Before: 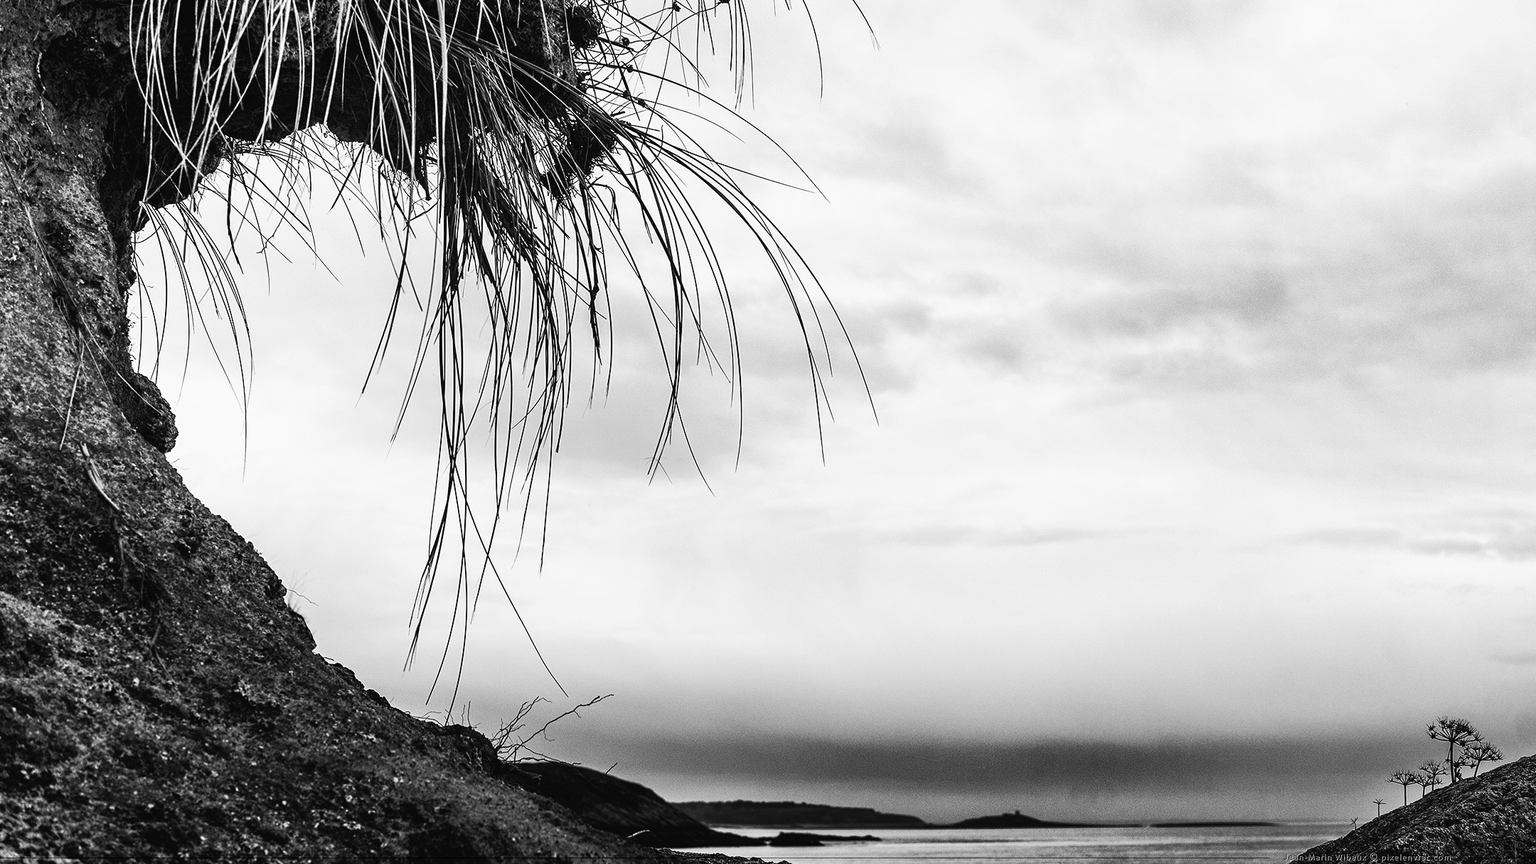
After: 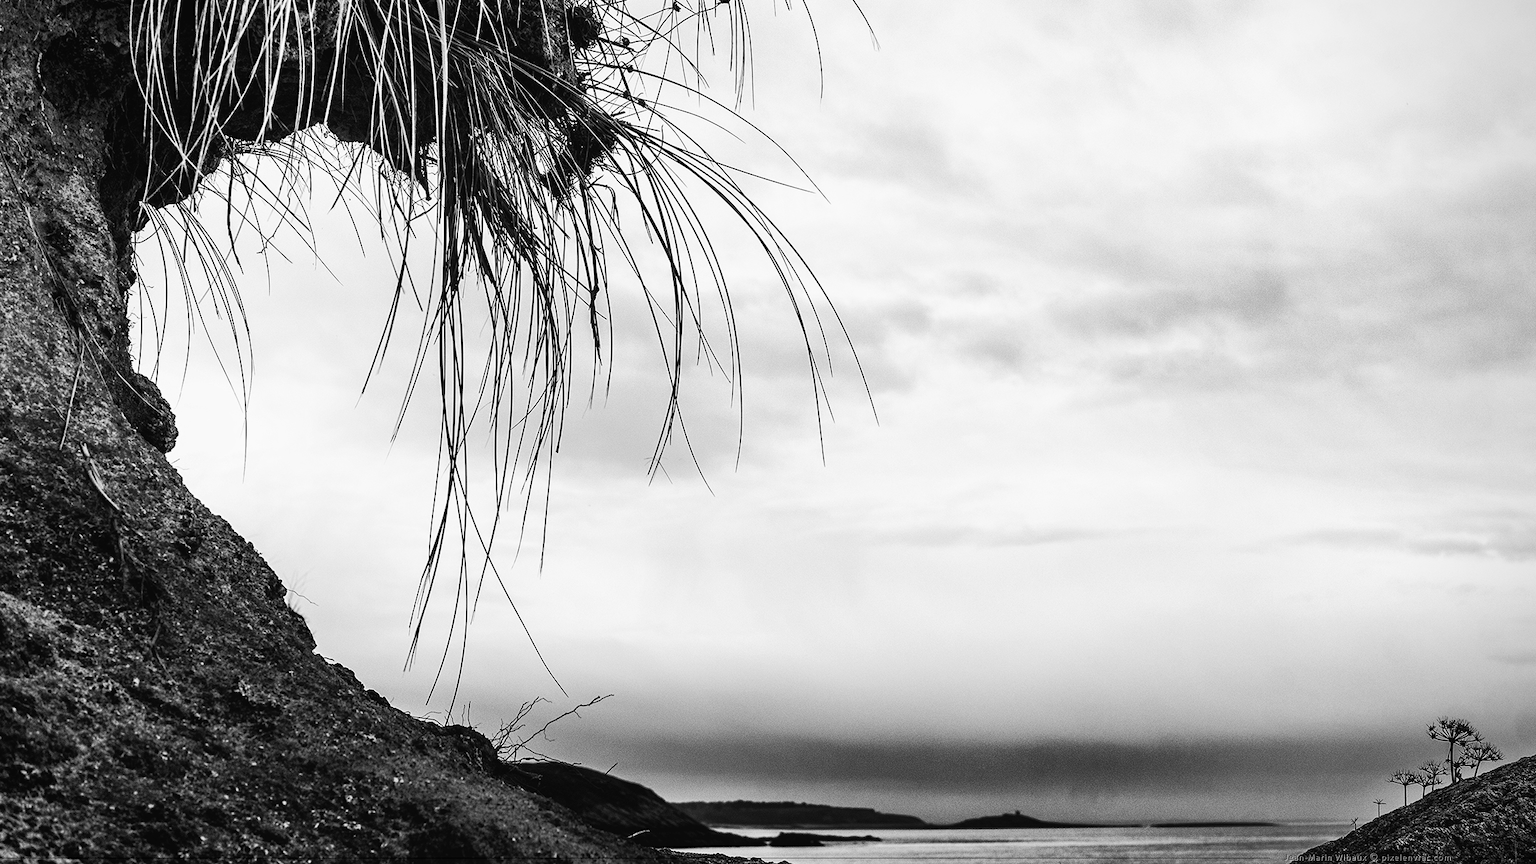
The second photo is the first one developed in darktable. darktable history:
monochrome: on, module defaults
vignetting: fall-off radius 45%, brightness -0.33
color balance rgb: linear chroma grading › global chroma 15%, perceptual saturation grading › global saturation 30%
